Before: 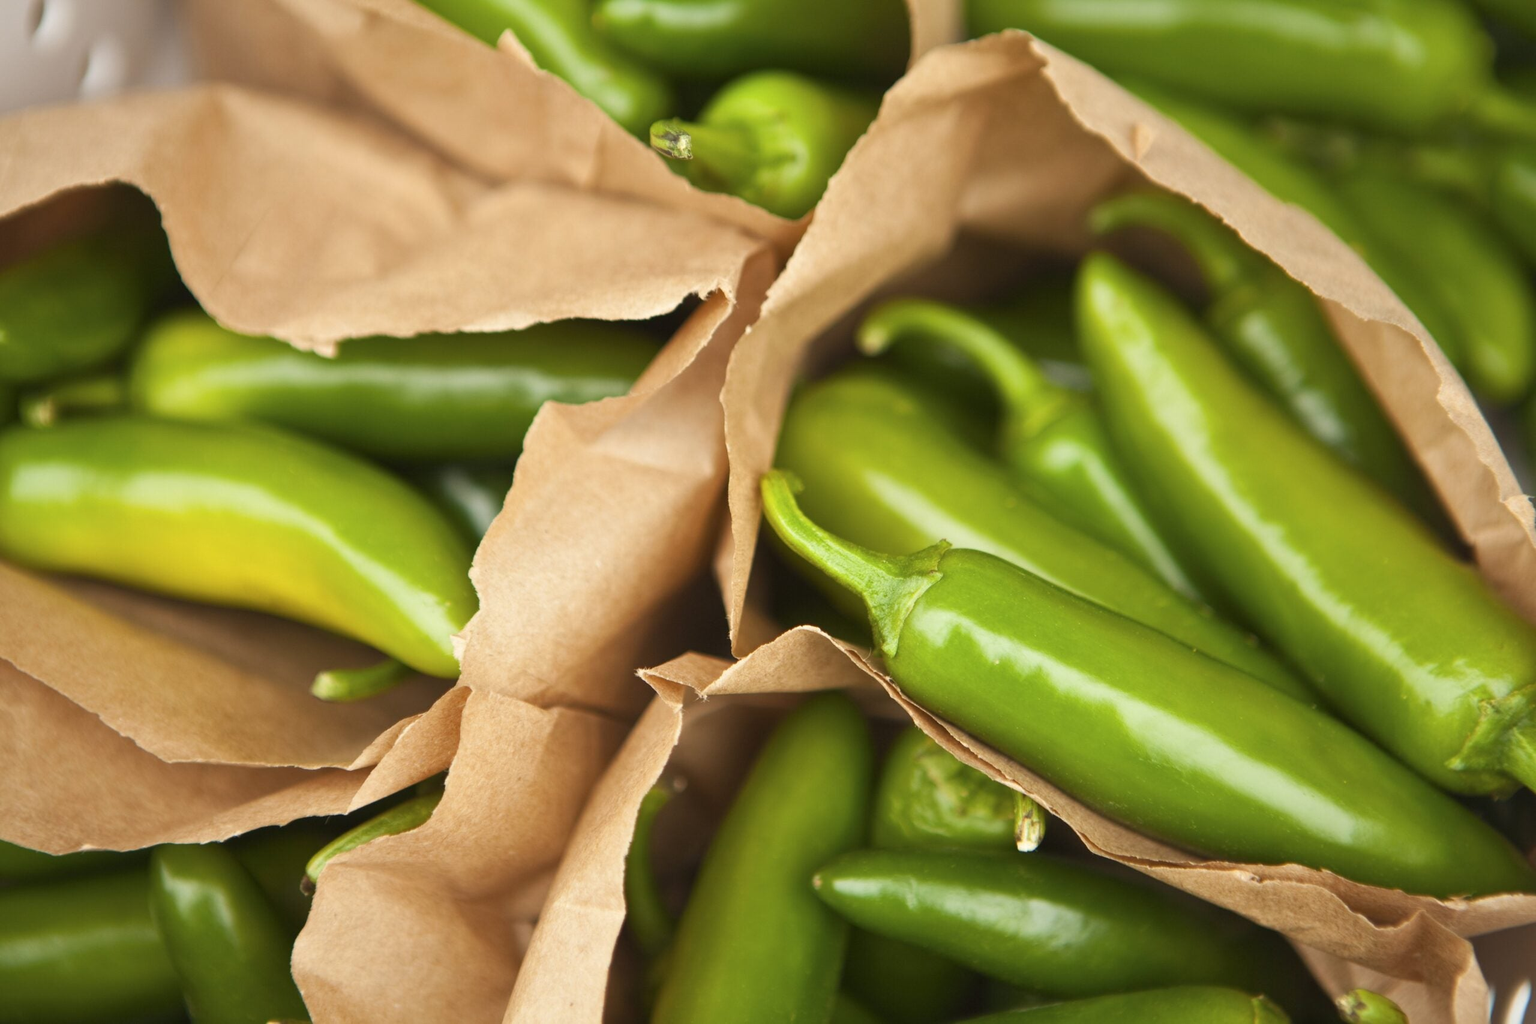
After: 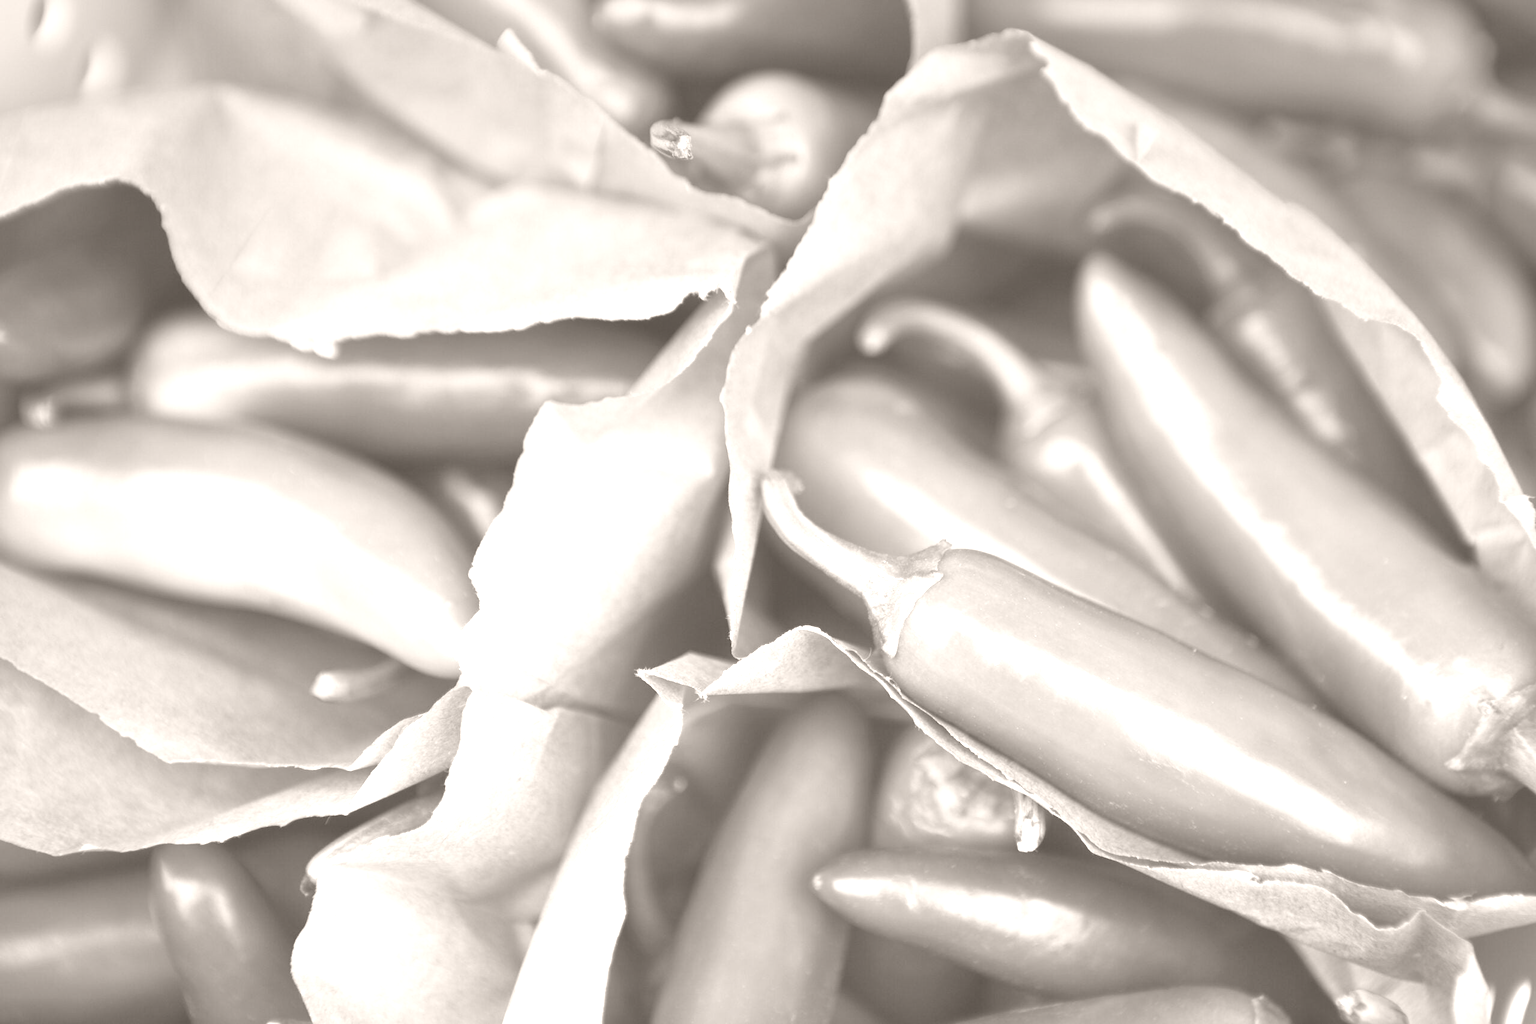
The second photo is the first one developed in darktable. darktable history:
colorize: hue 34.49°, saturation 35.33%, source mix 100%, lightness 55%, version 1
graduated density: on, module defaults
